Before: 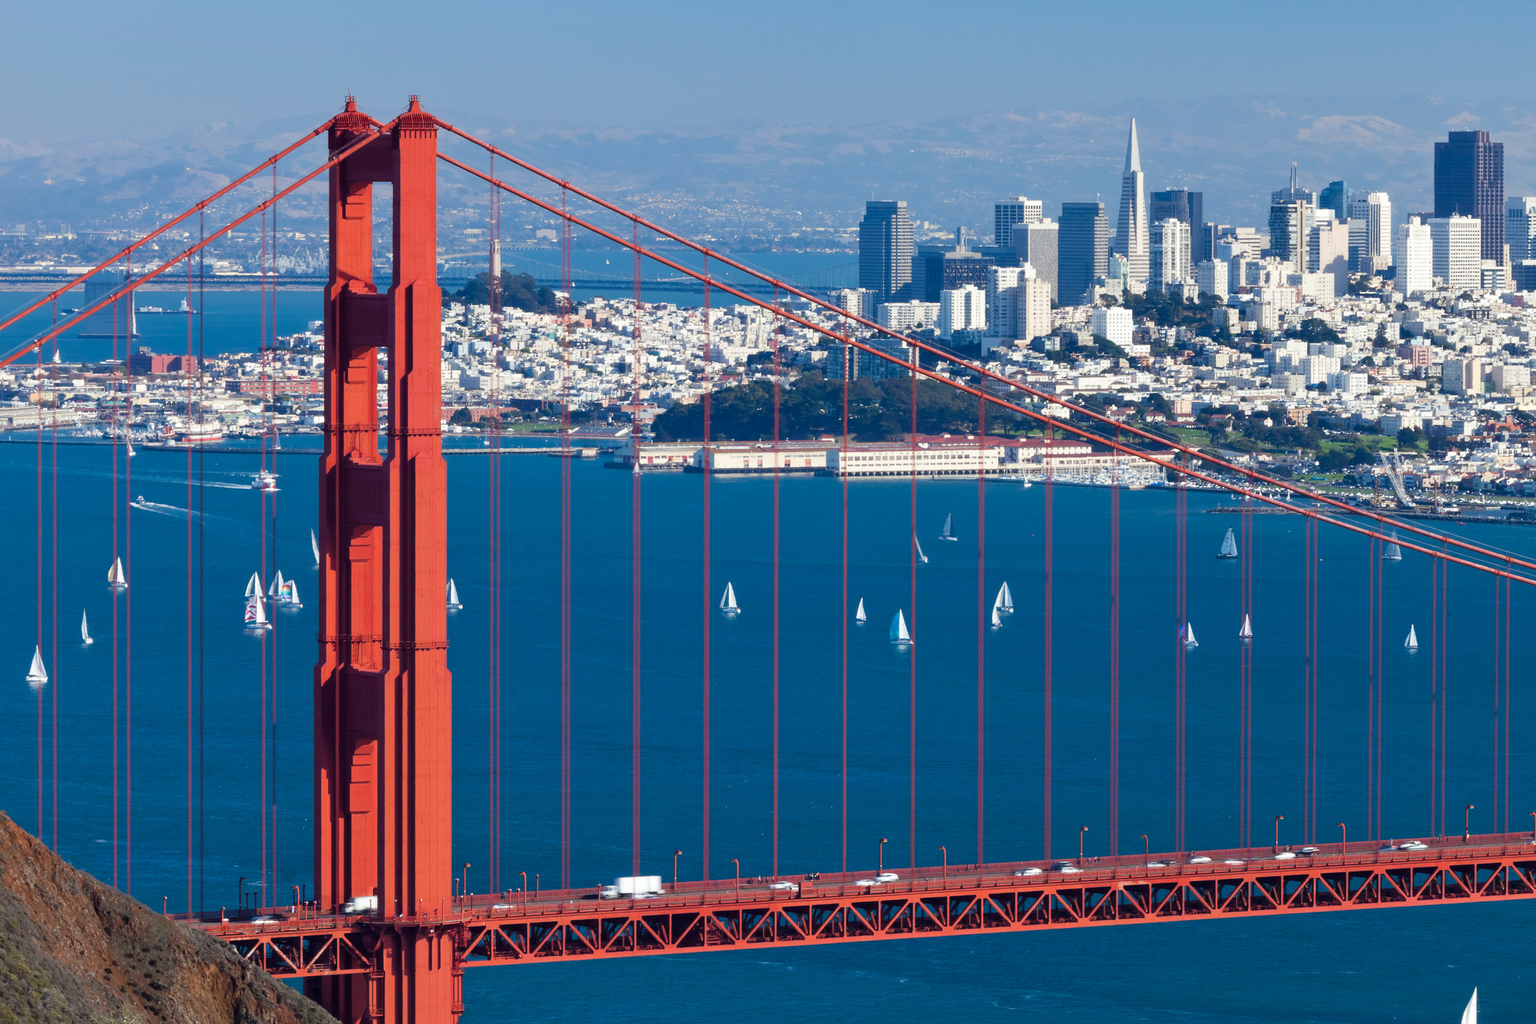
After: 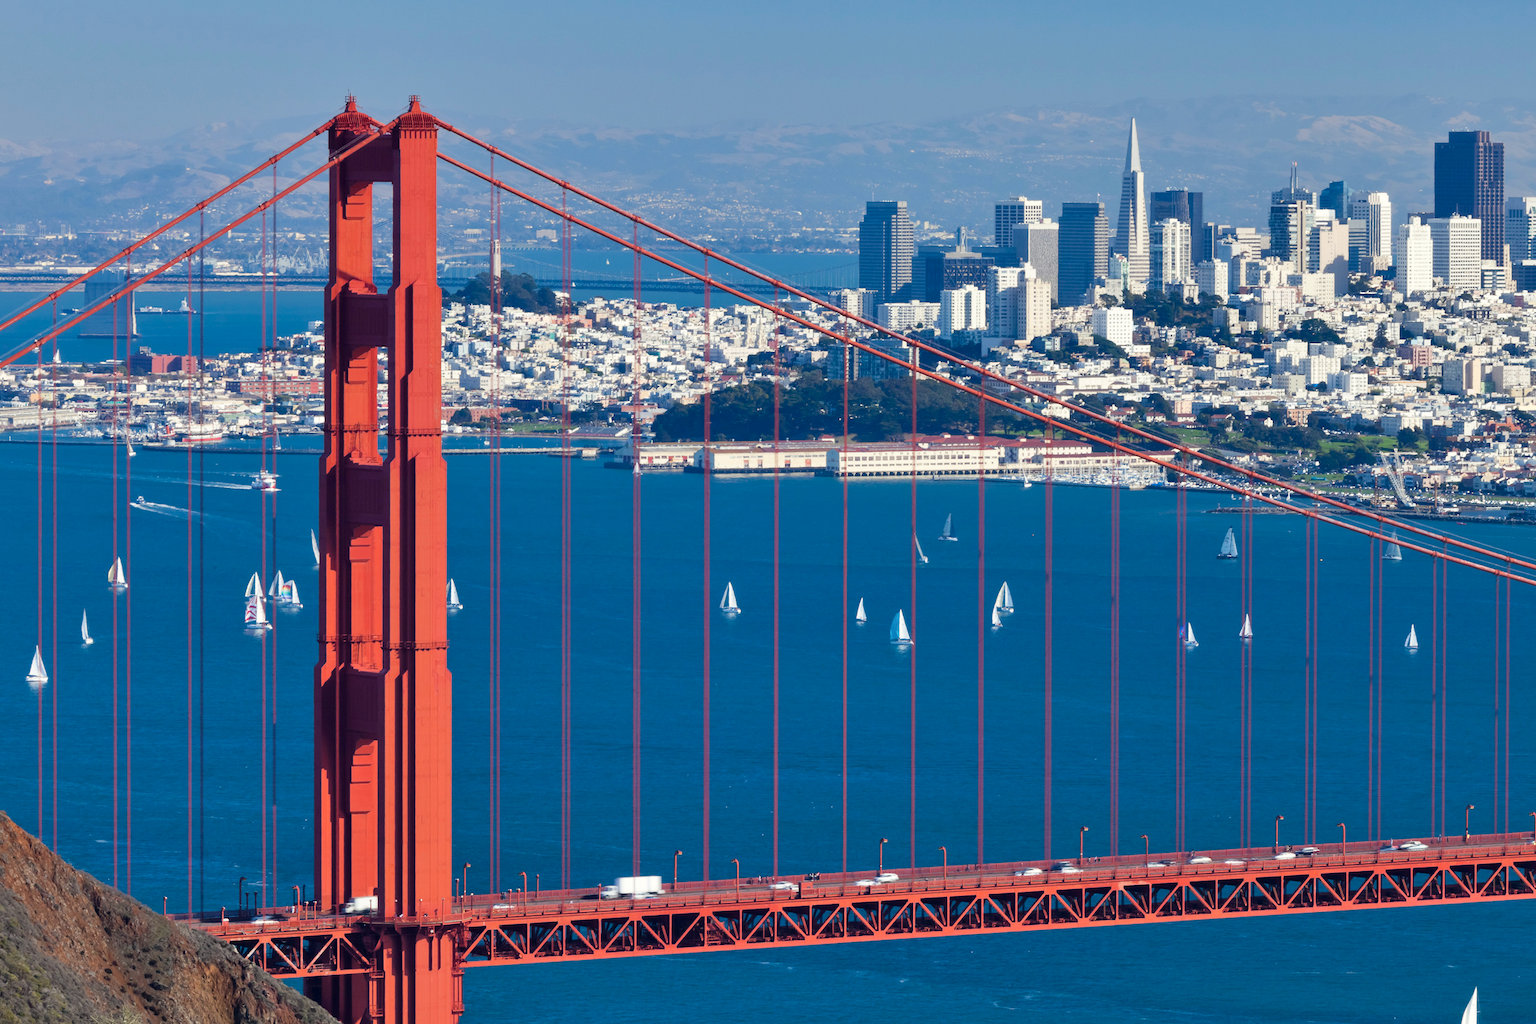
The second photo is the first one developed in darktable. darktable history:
color correction: highlights a* 0.207, highlights b* 2.7, shadows a* -0.874, shadows b* -4.78
shadows and highlights: white point adjustment 0.05, highlights color adjustment 55.9%, soften with gaussian
